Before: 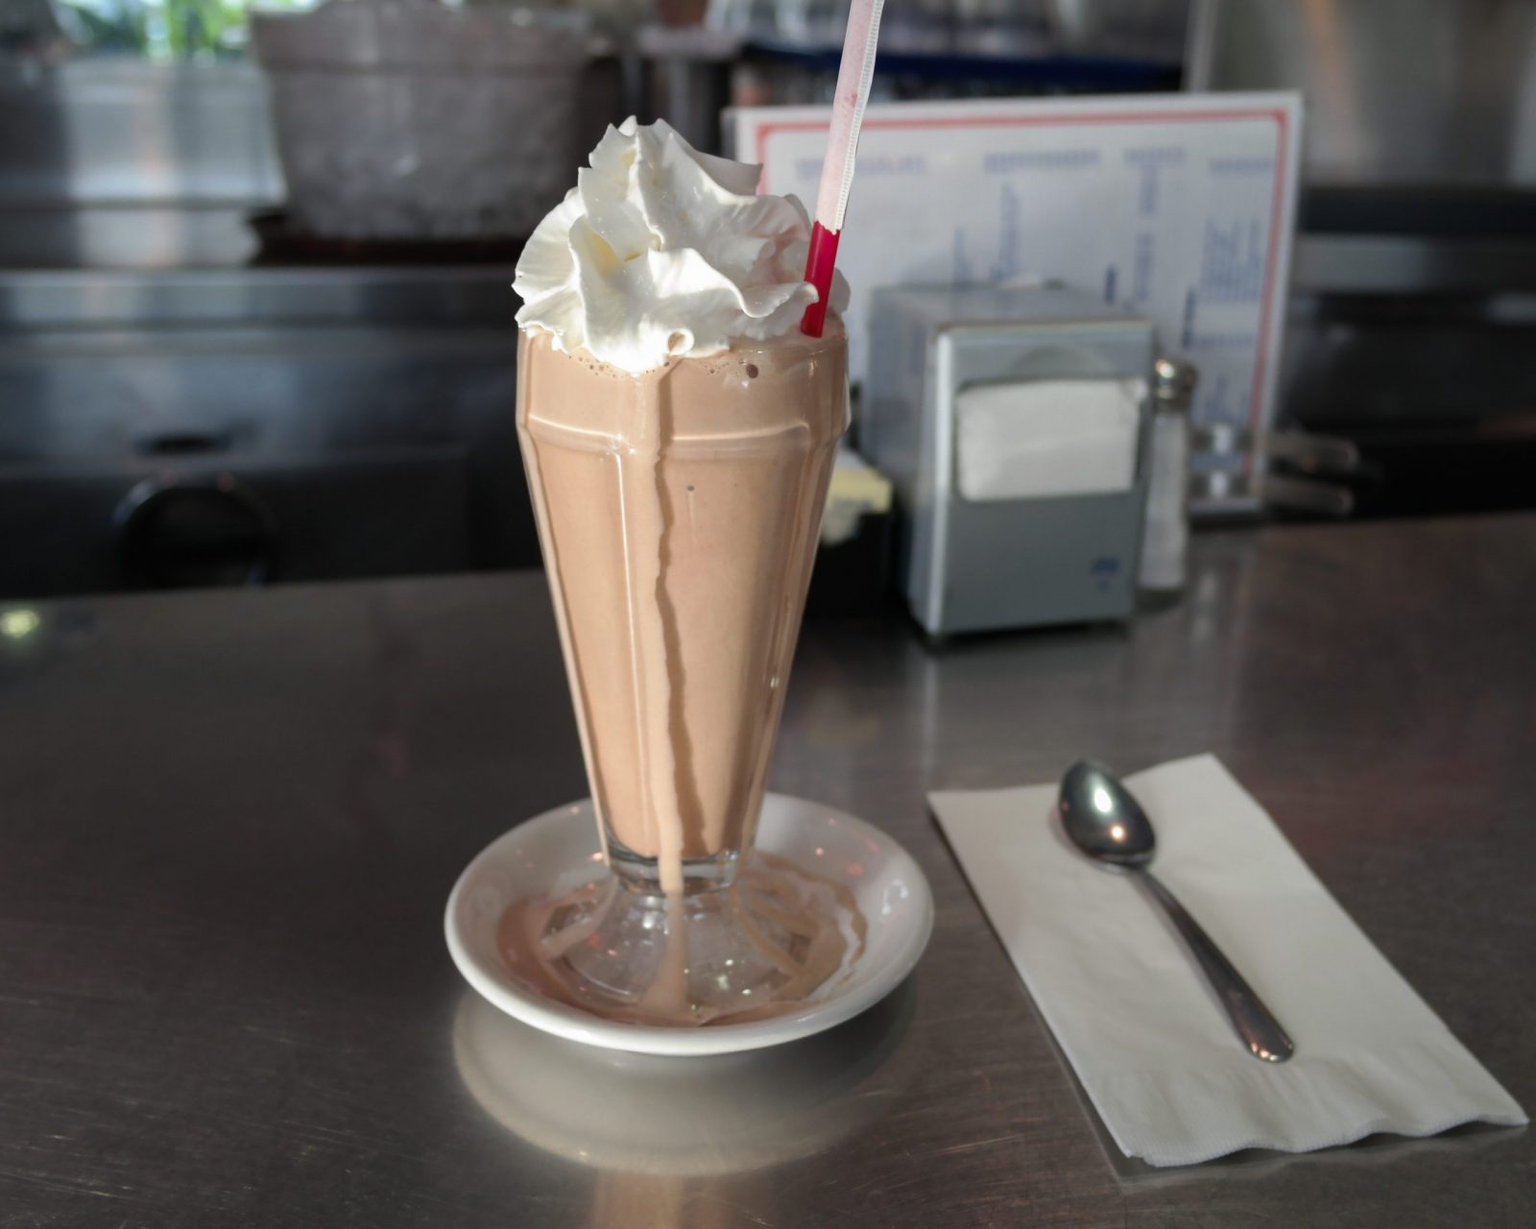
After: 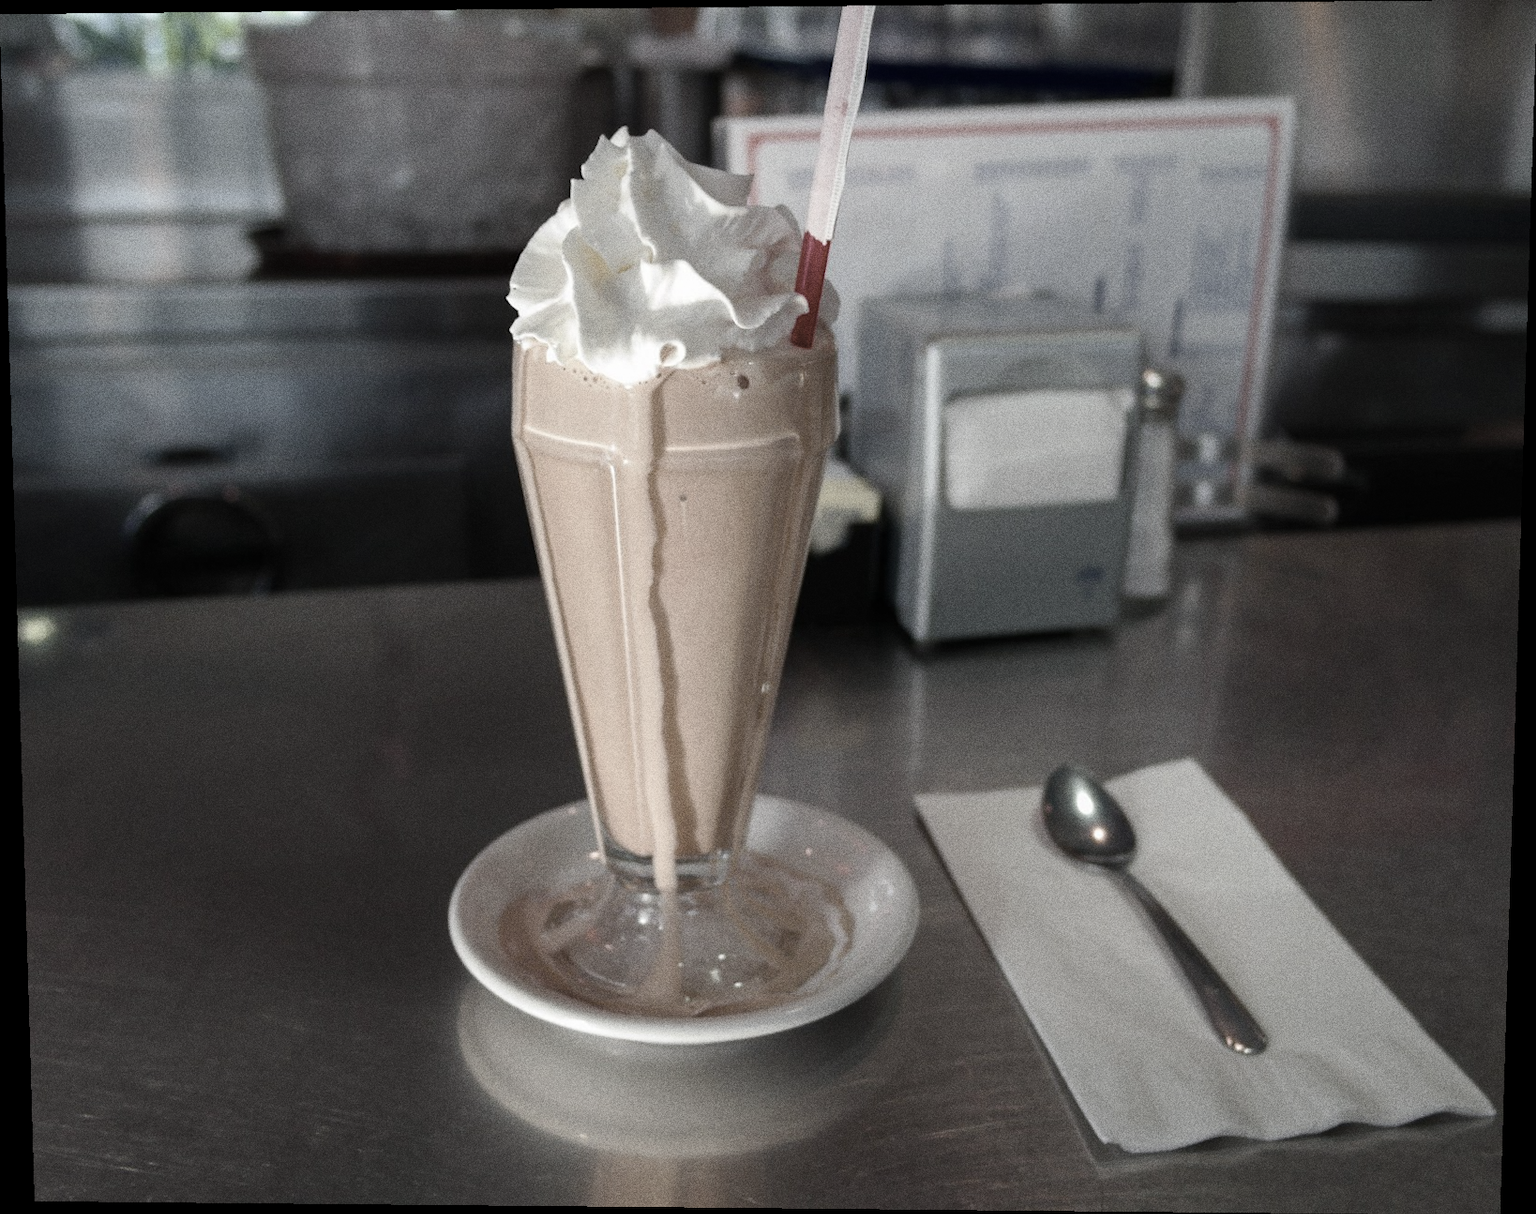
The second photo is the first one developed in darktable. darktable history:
grain: coarseness 0.09 ISO, strength 40%
color correction: saturation 0.3
rotate and perspective: lens shift (vertical) 0.048, lens shift (horizontal) -0.024, automatic cropping off
color balance rgb: perceptual saturation grading › global saturation 20%, perceptual saturation grading › highlights -25%, perceptual saturation grading › shadows 25%, global vibrance 50%
